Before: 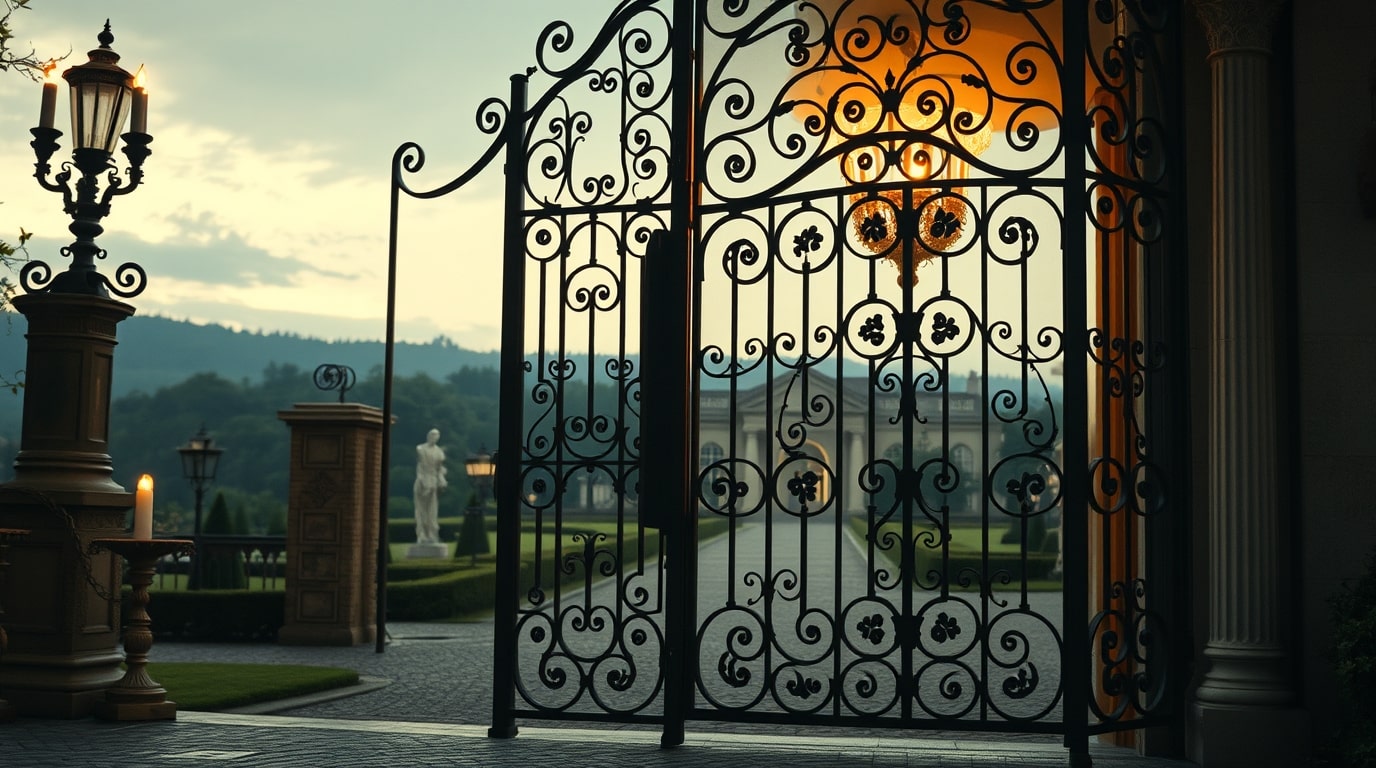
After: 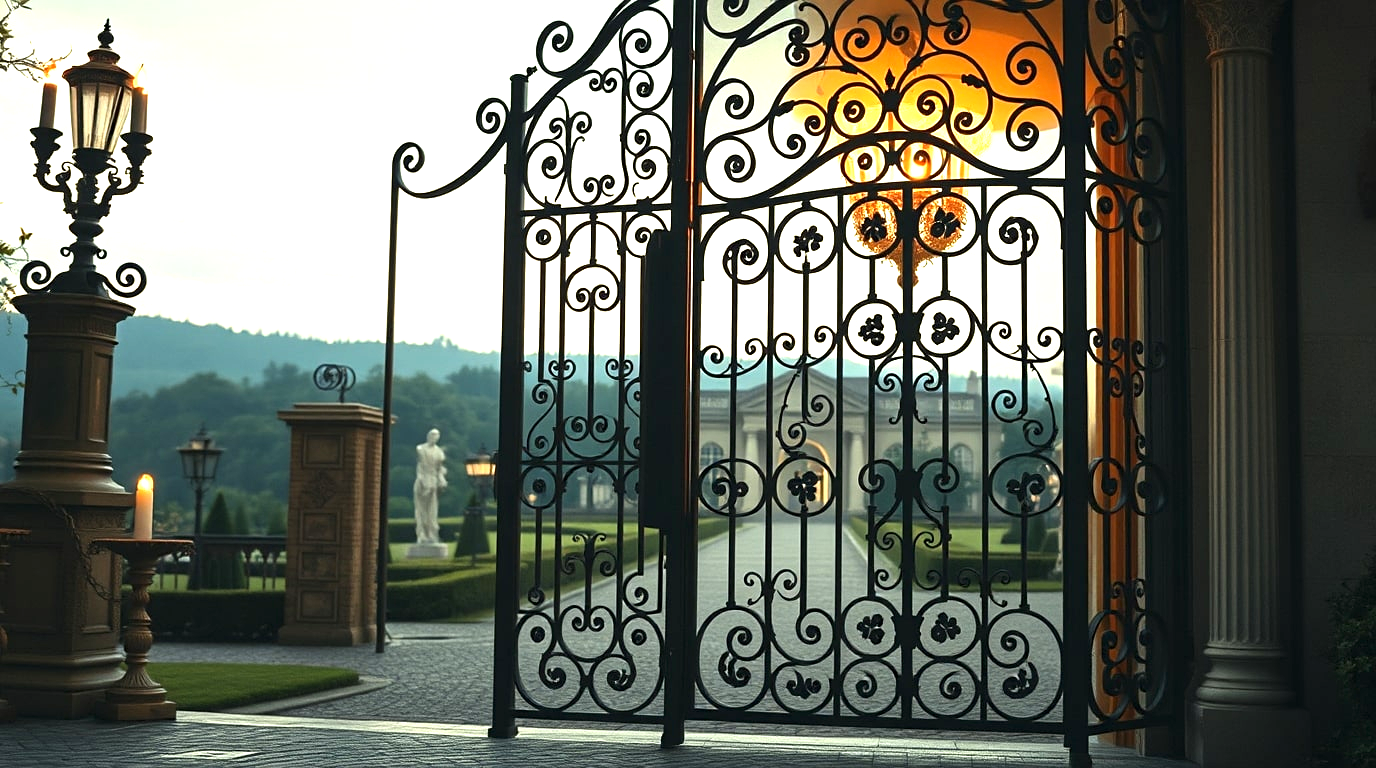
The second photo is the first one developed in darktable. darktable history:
sharpen: amount 0.203
exposure: black level correction 0, exposure 1.101 EV, compensate exposure bias true, compensate highlight preservation false
